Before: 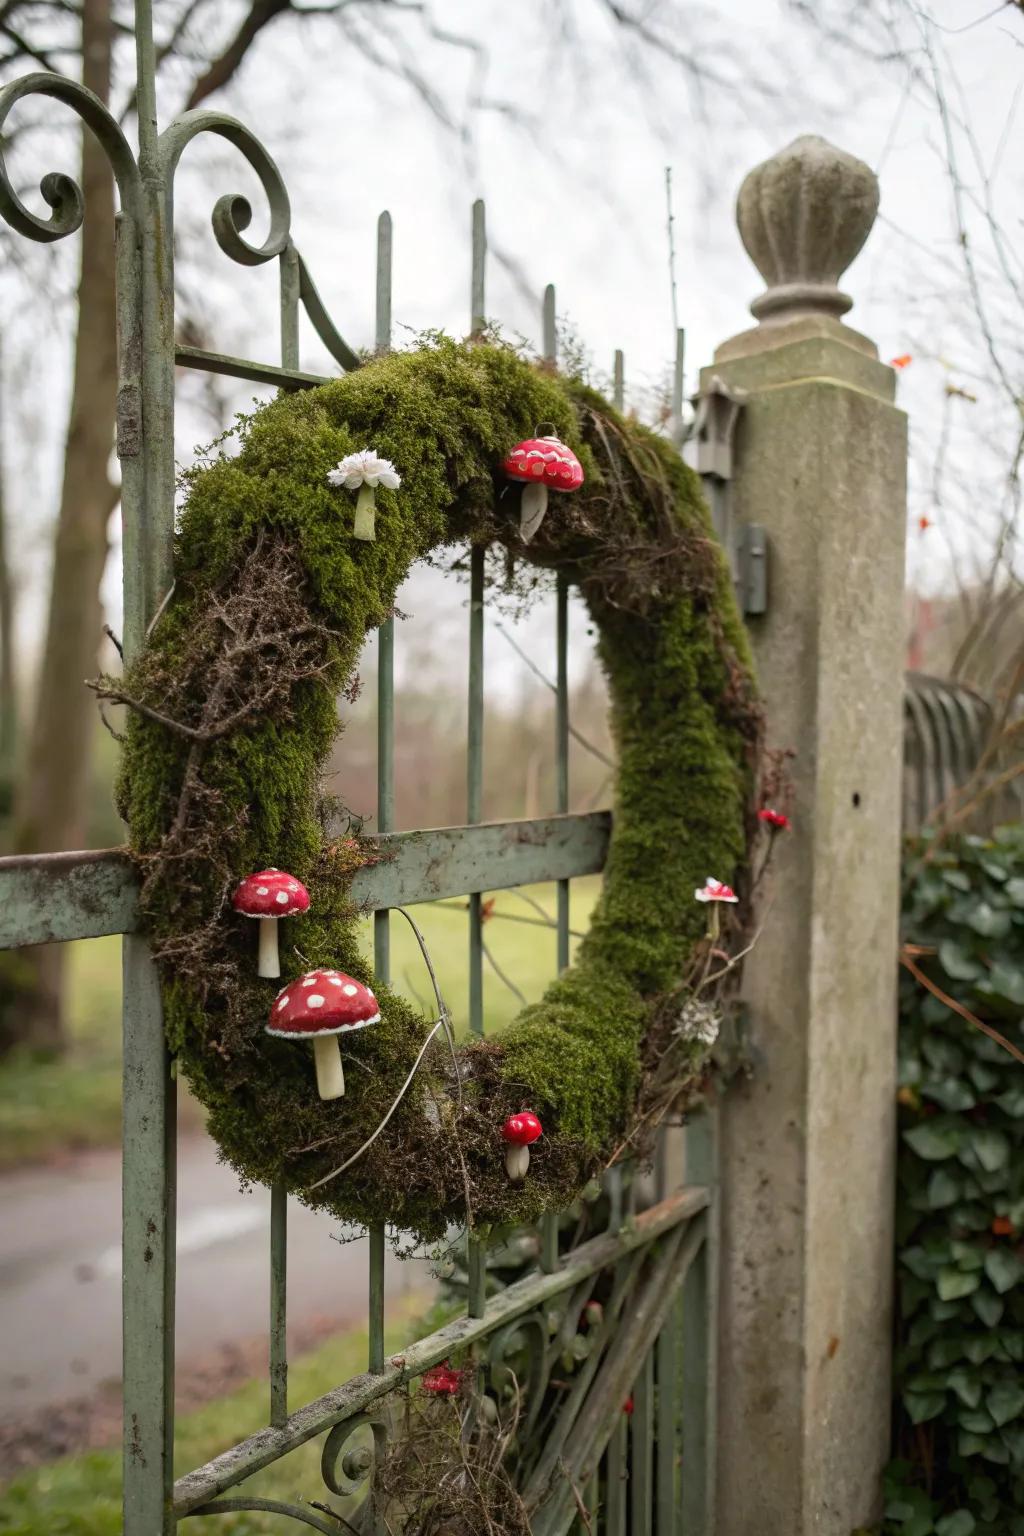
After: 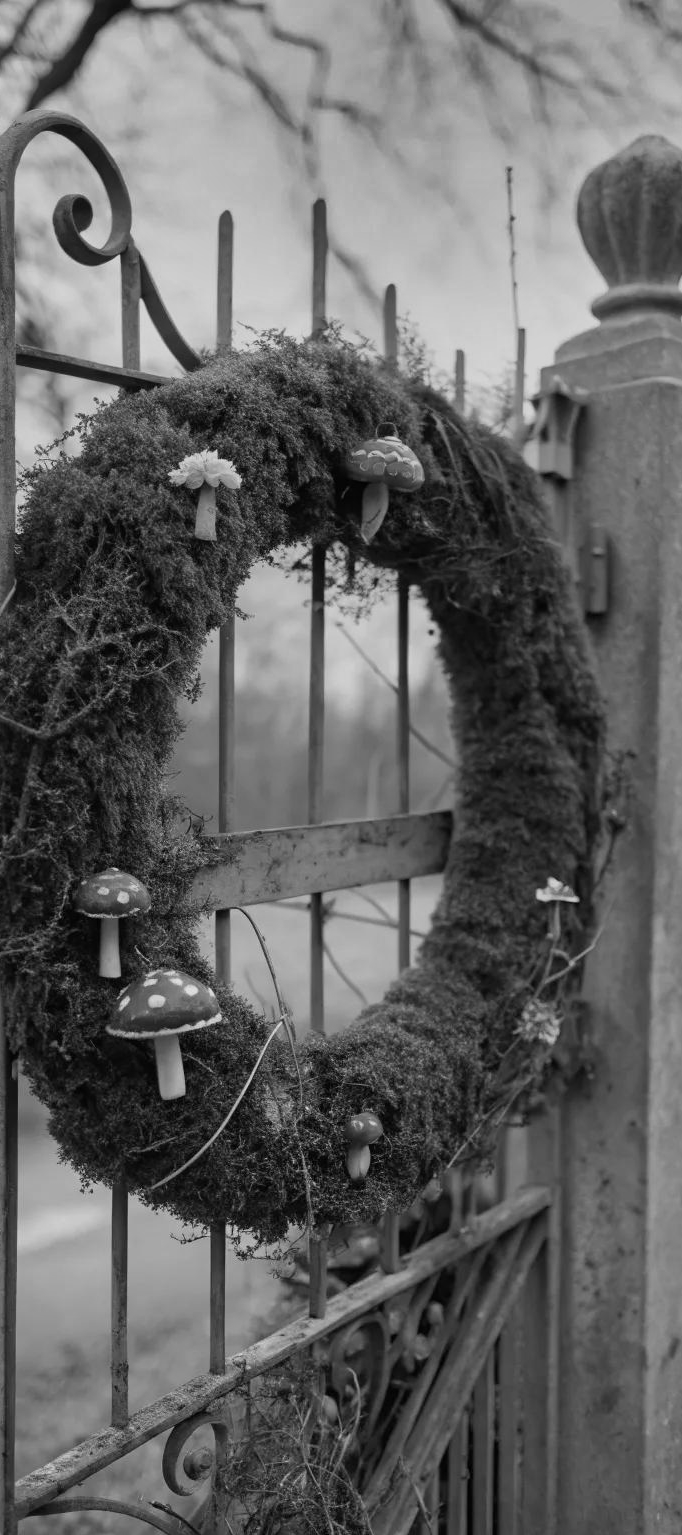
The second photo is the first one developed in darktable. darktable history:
crop and rotate: left 15.546%, right 17.787%
monochrome: on, module defaults
graduated density: rotation 5.63°, offset 76.9
shadows and highlights: shadows 24.5, highlights -78.15, soften with gaussian
